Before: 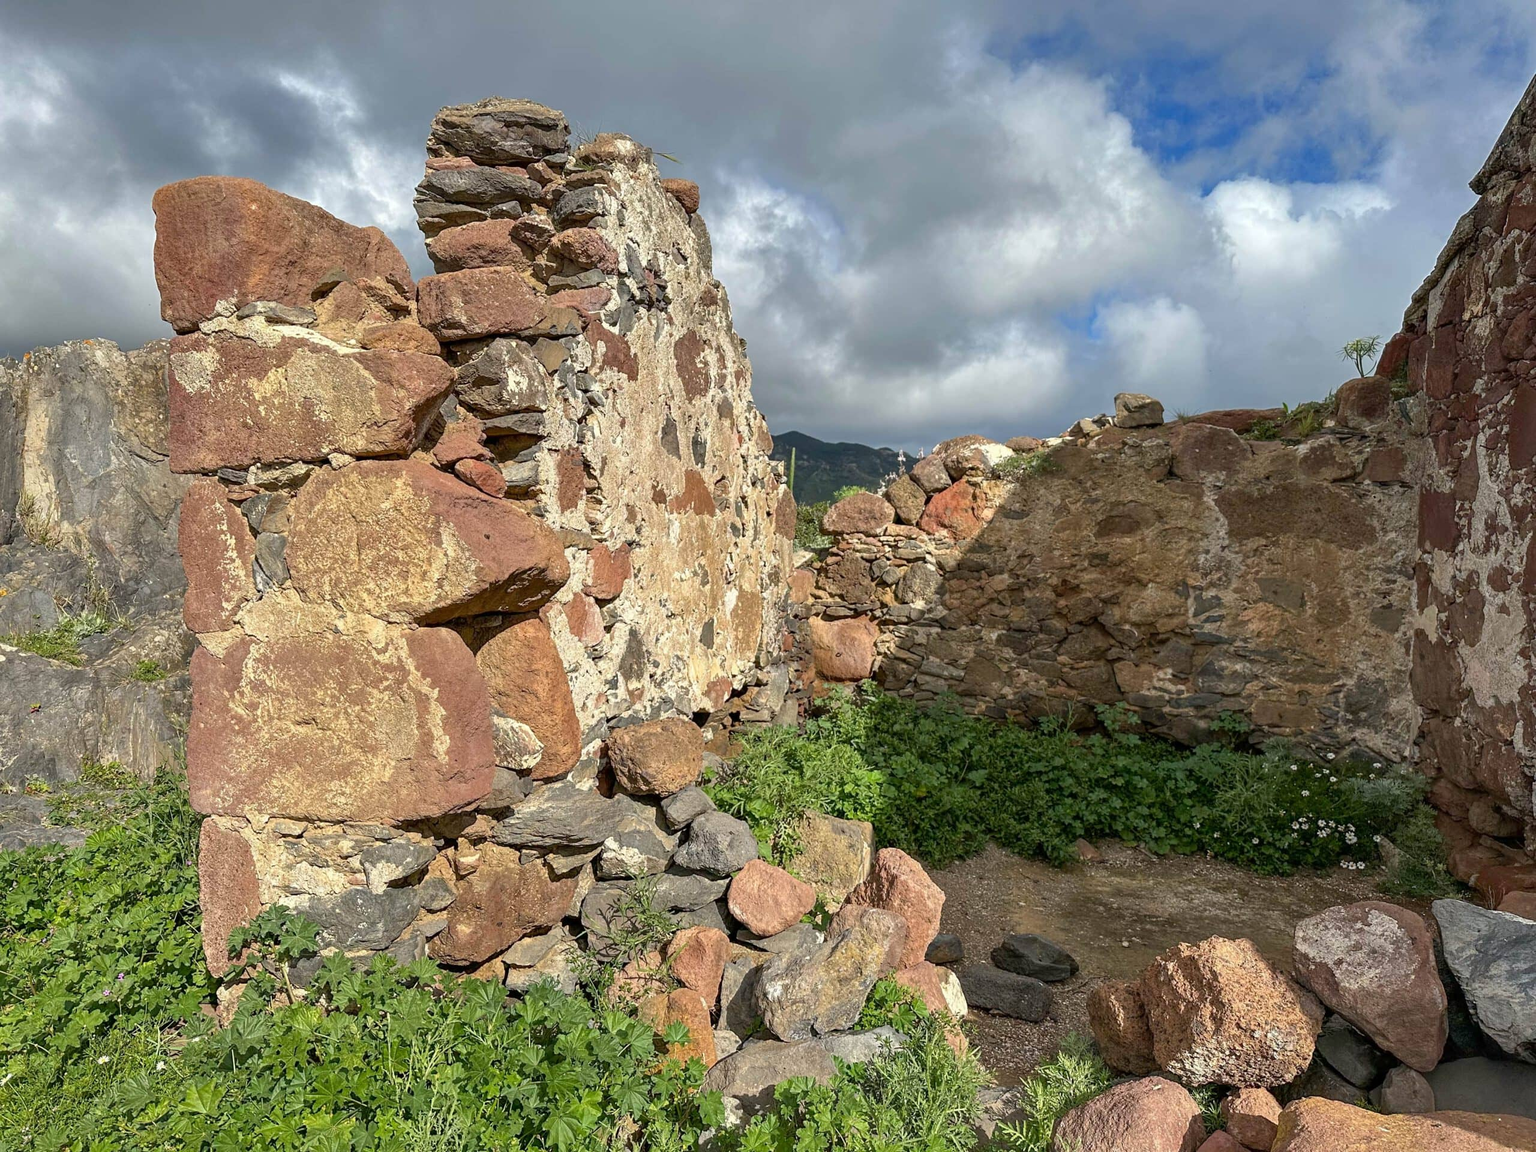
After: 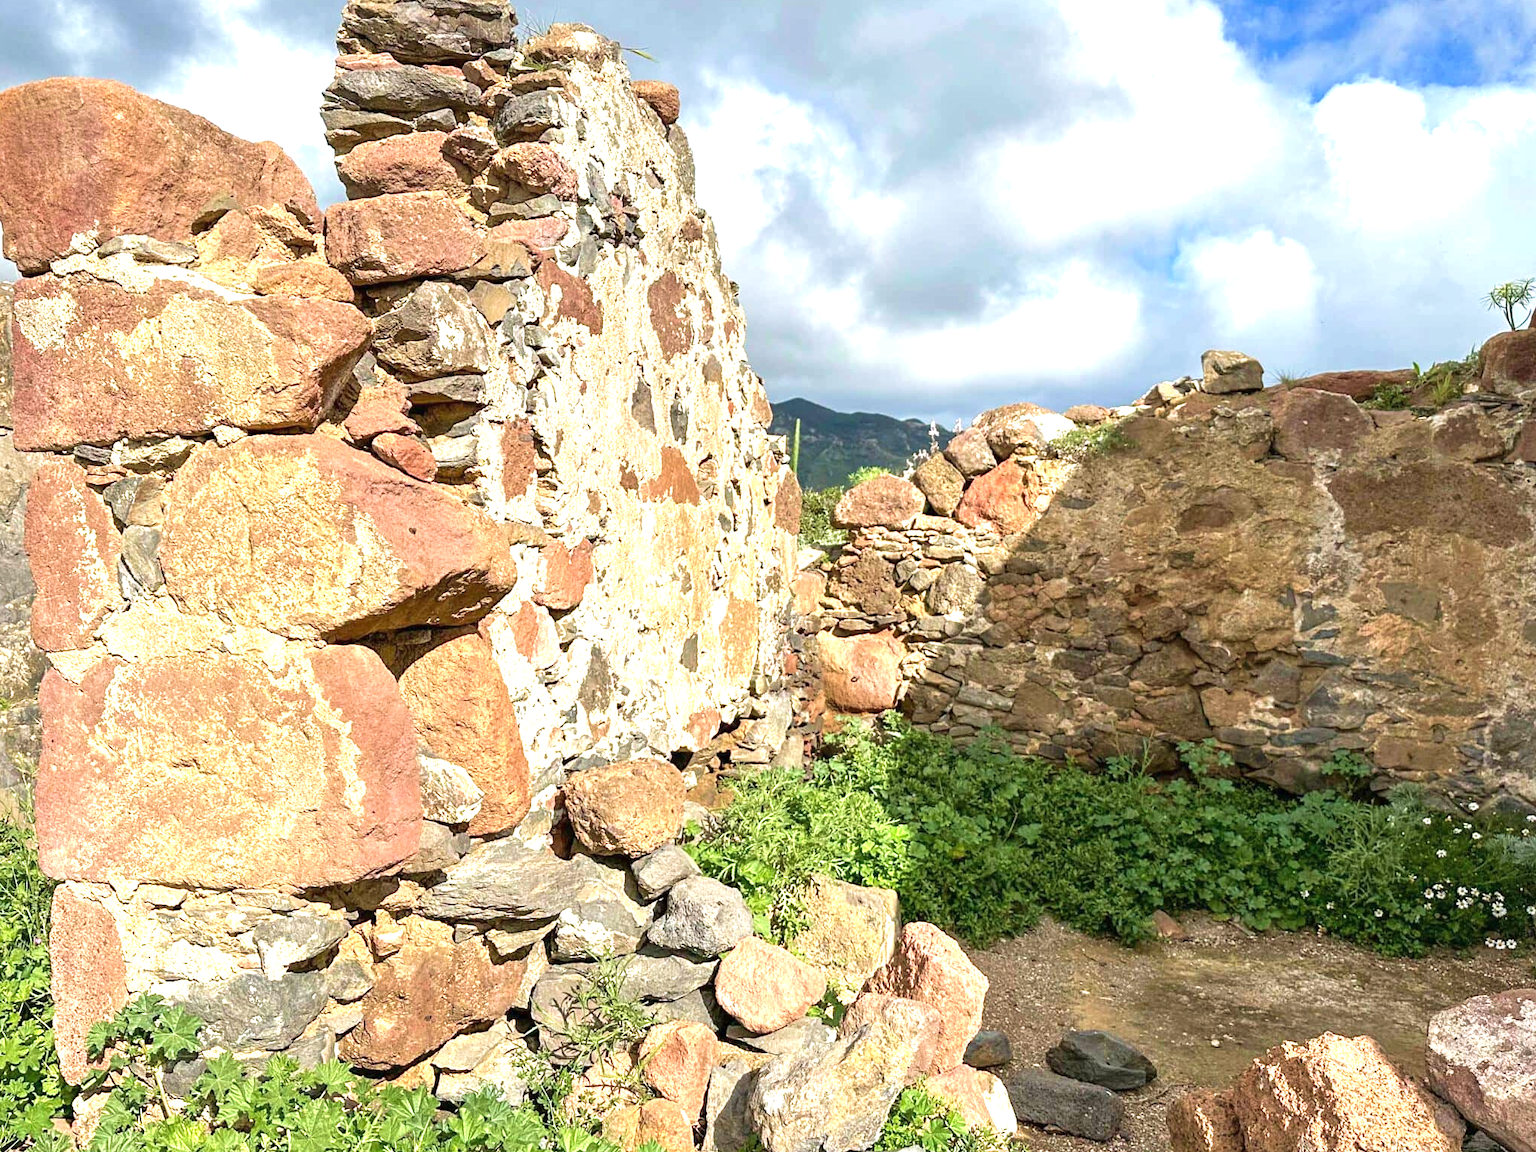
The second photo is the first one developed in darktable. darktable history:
velvia: on, module defaults
crop and rotate: left 10.378%, top 9.949%, right 10.076%, bottom 10.483%
exposure: black level correction 0, exposure 1.2 EV, compensate highlight preservation false
